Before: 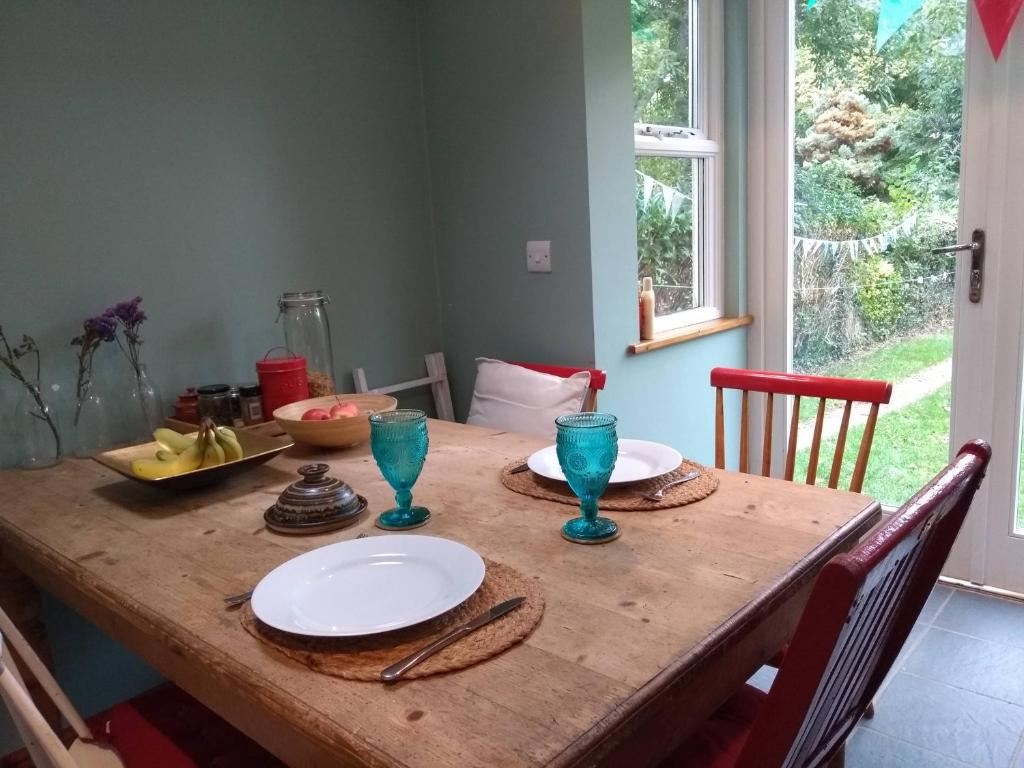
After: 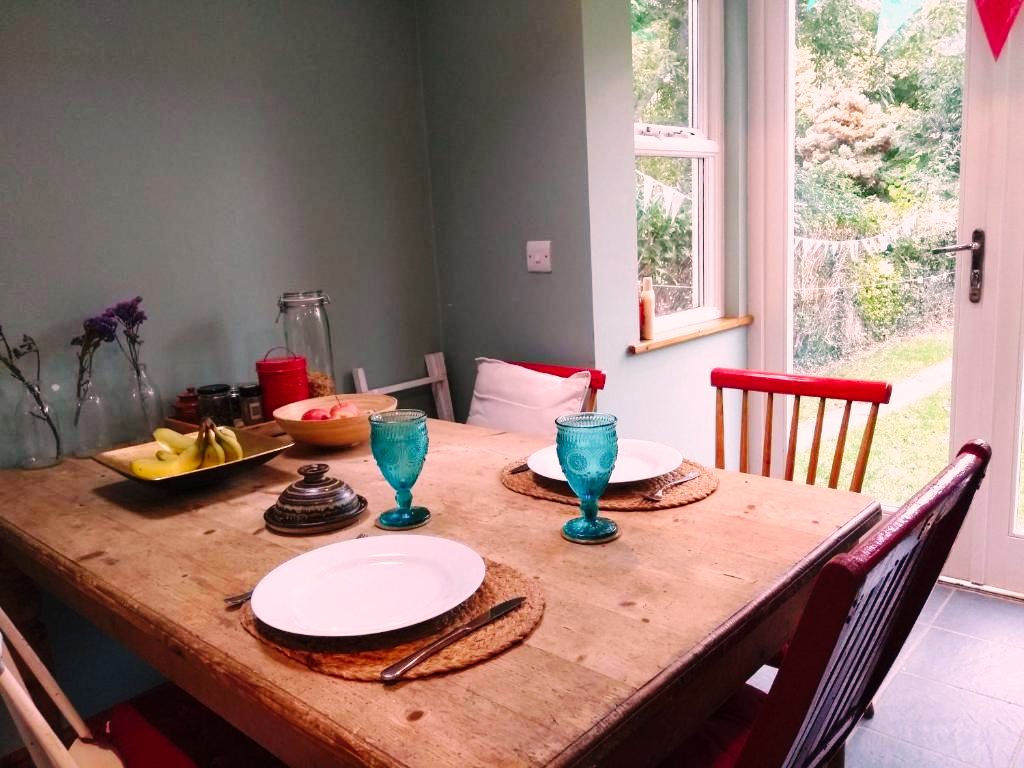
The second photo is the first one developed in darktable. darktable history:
color correction: highlights a* 14.52, highlights b* 4.85
base curve: curves: ch0 [(0, 0) (0.036, 0.025) (0.121, 0.166) (0.206, 0.329) (0.605, 0.79) (1, 1)], preserve colors none
